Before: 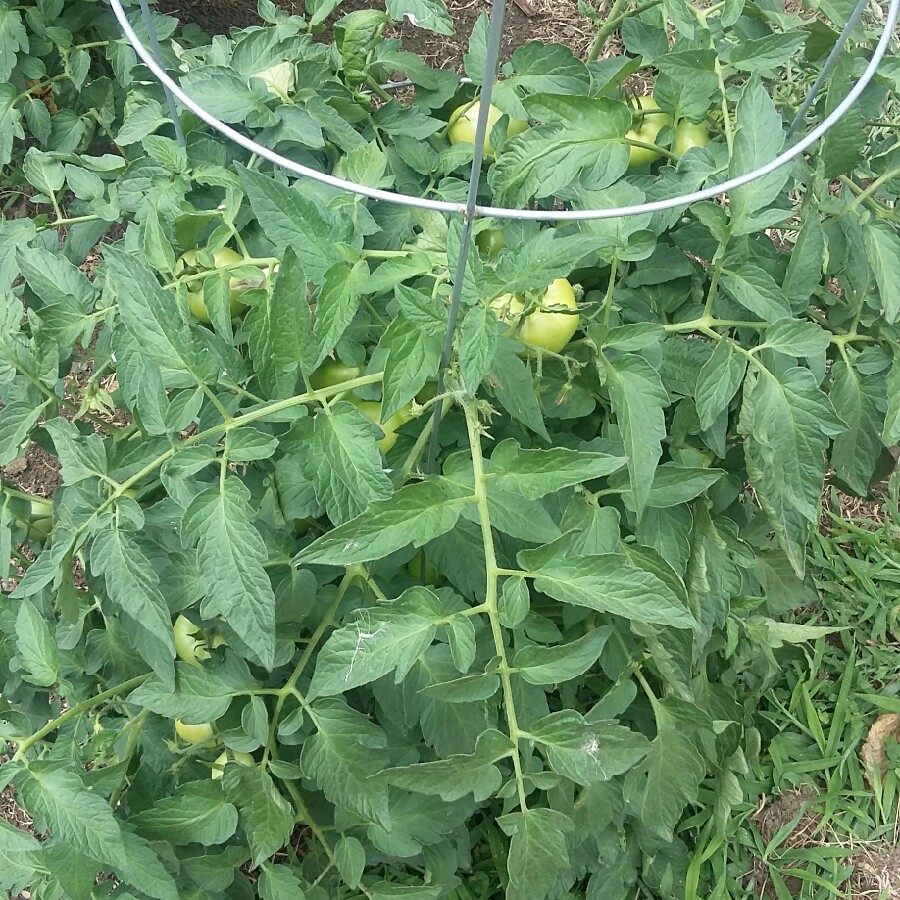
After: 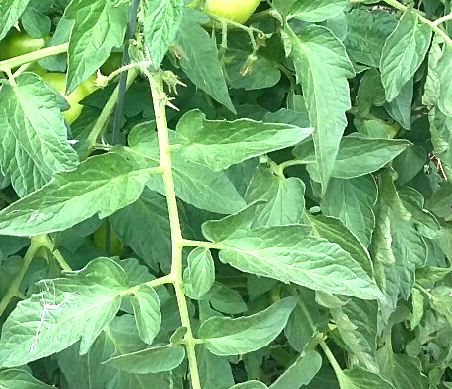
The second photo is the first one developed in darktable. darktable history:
white balance: red 0.986, blue 1.01
crop: left 35.03%, top 36.625%, right 14.663%, bottom 20.057%
exposure: black level correction 0, exposure 0.953 EV, compensate exposure bias true, compensate highlight preservation false
shadows and highlights: soften with gaussian
